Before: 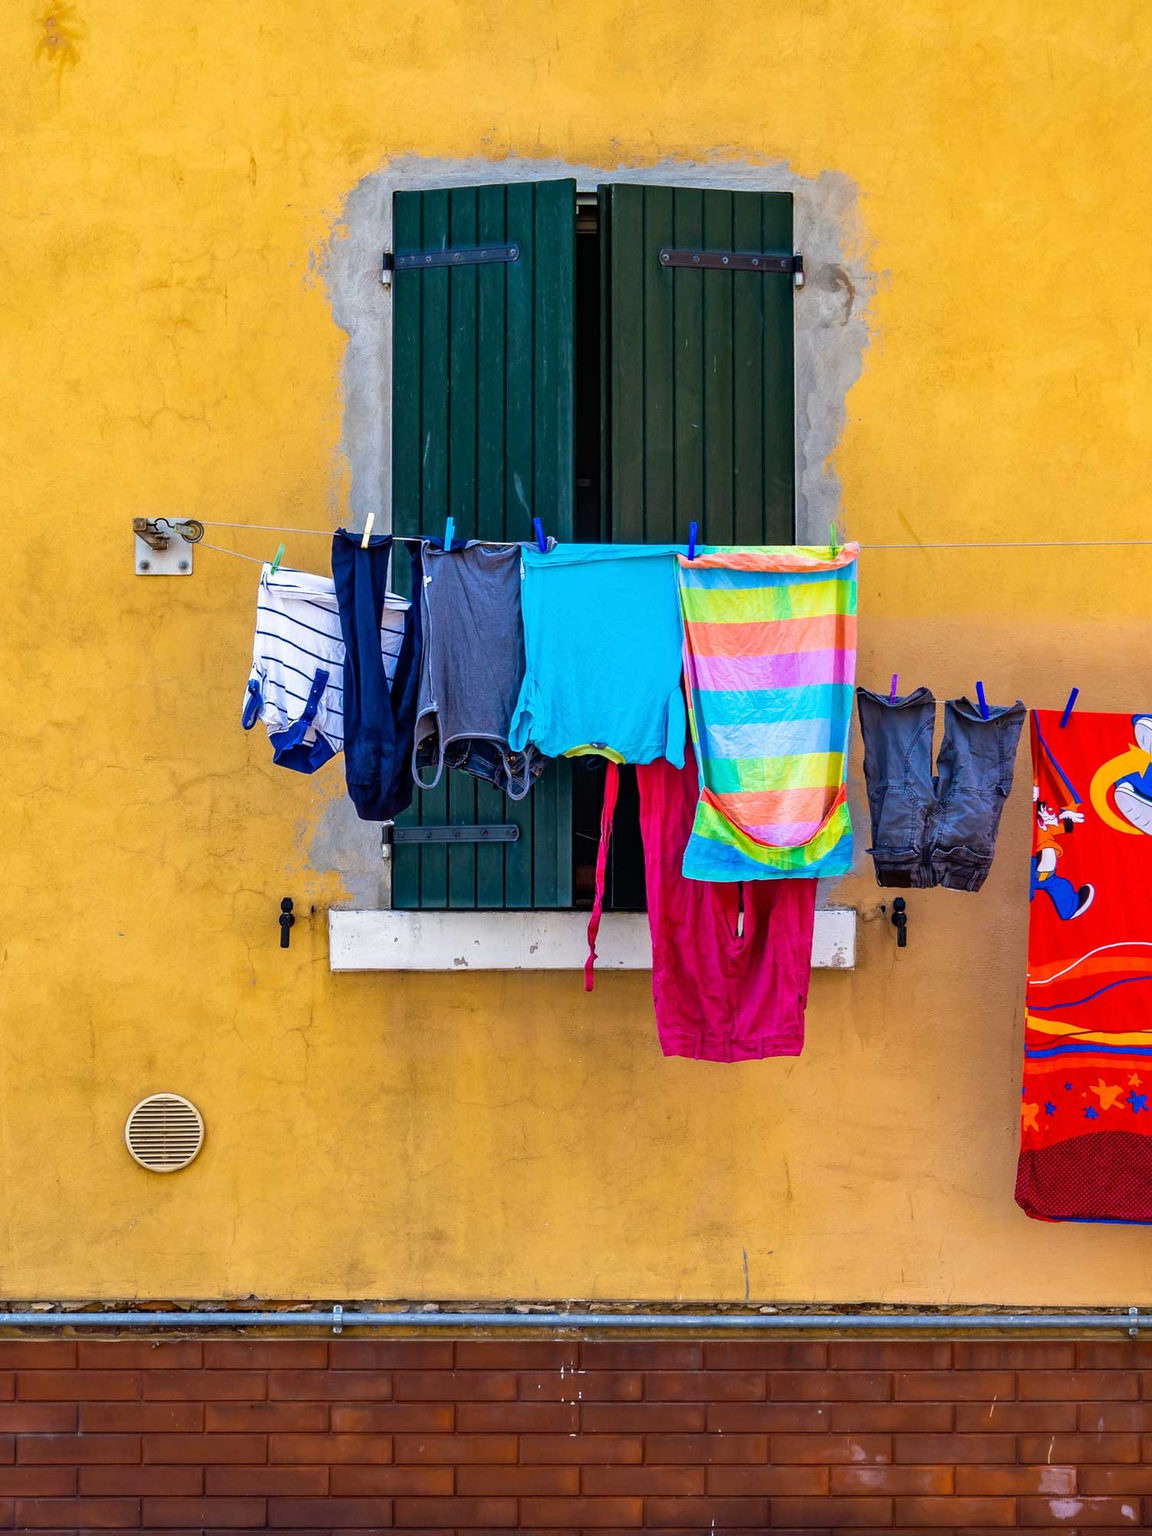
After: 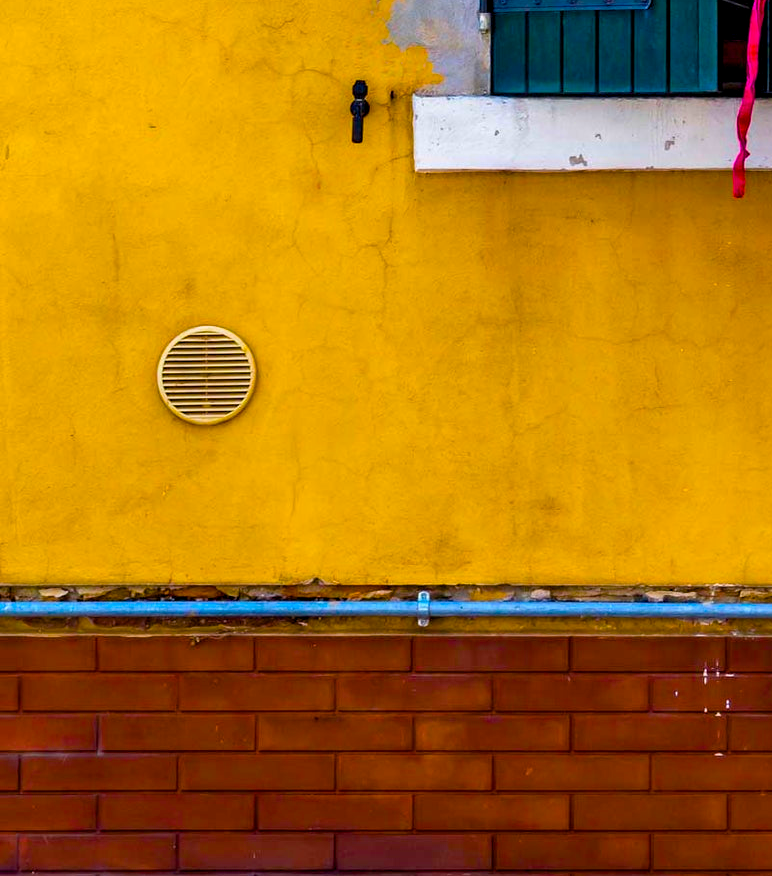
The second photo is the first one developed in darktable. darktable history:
color balance rgb: global offset › luminance -0.247%, linear chroma grading › global chroma 40.196%, perceptual saturation grading › global saturation 30.621%, global vibrance 20%
crop and rotate: top 54.332%, right 46.545%, bottom 0.18%
